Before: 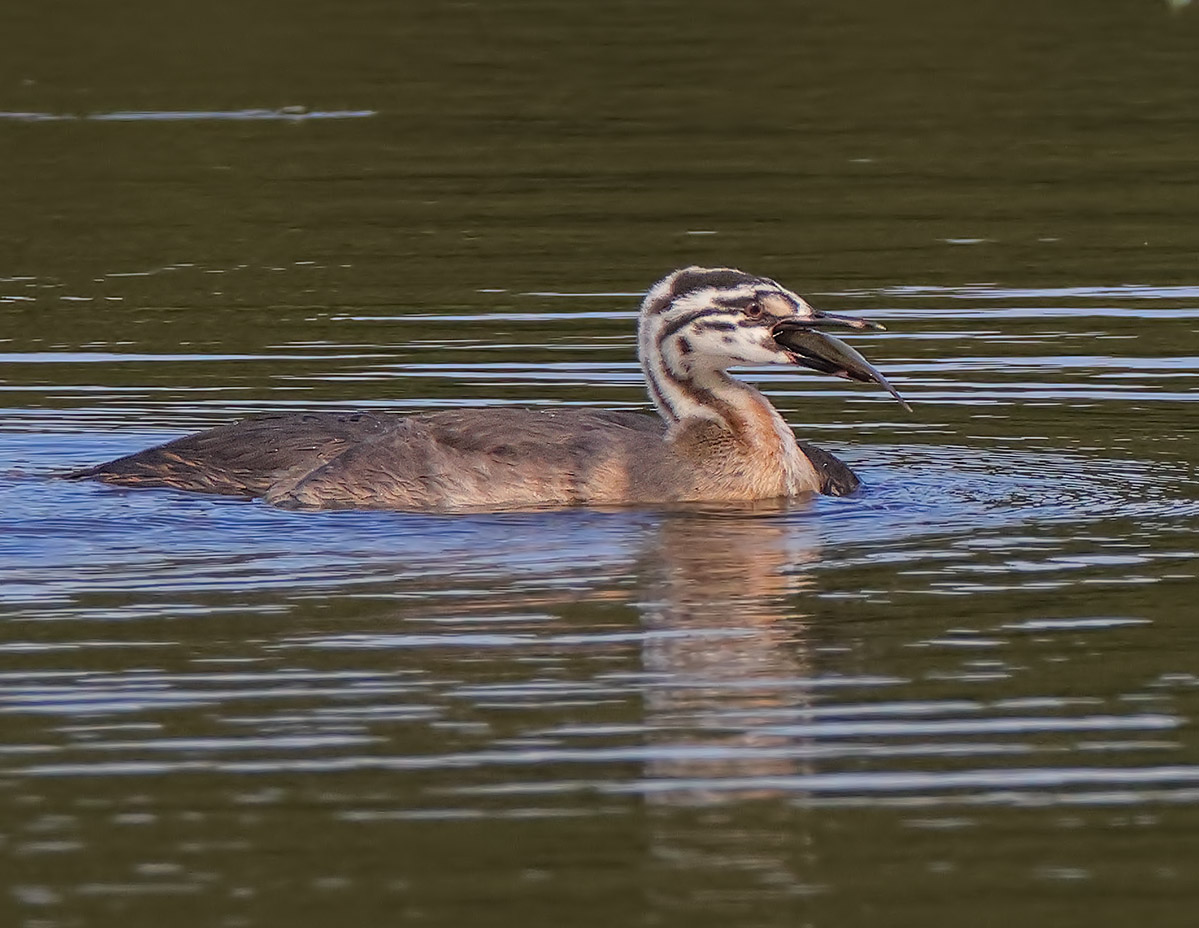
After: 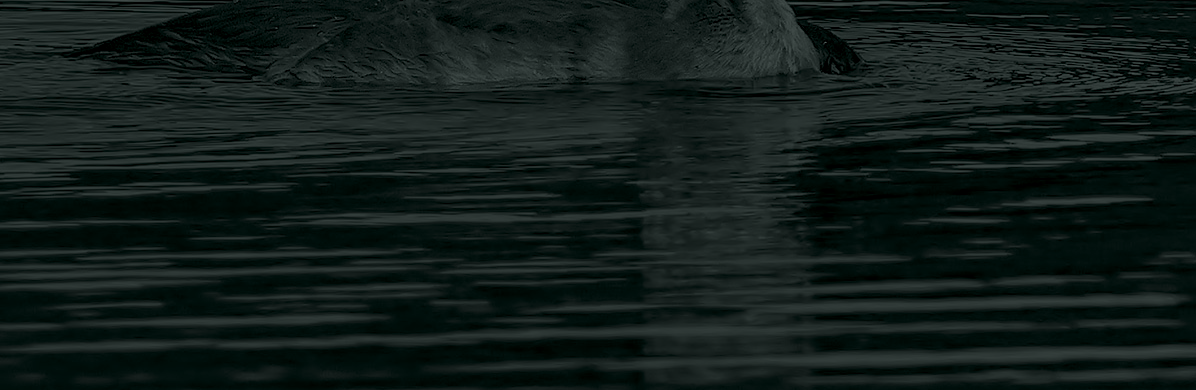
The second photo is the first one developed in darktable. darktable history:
shadows and highlights: highlights color adjustment 0%, soften with gaussian
base curve: curves: ch0 [(0, 0) (0.74, 0.67) (1, 1)]
color correction: highlights a* 11.96, highlights b* 11.58
crop: top 45.551%, bottom 12.262%
colorize: hue 90°, saturation 19%, lightness 1.59%, version 1
